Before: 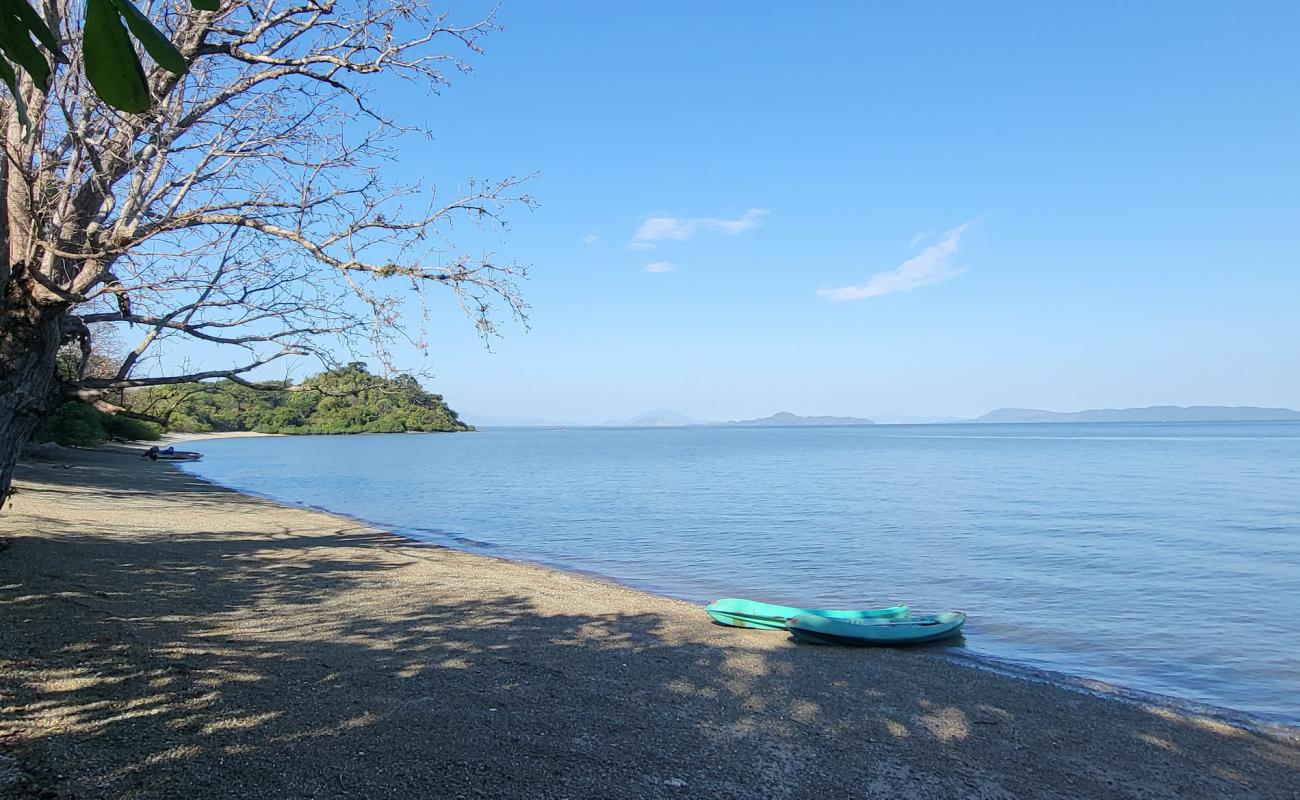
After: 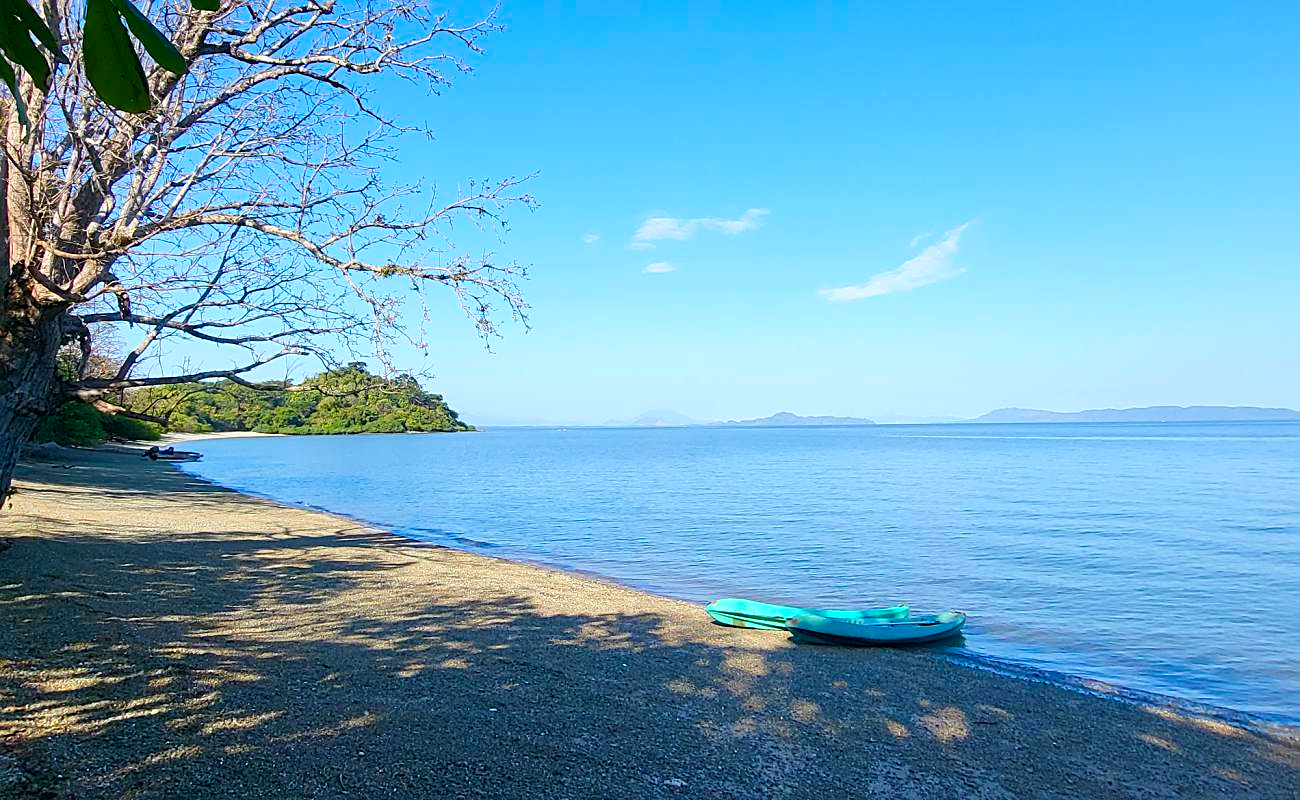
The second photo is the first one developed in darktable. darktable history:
exposure: exposure 0.252 EV, compensate exposure bias true, compensate highlight preservation false
color balance rgb: linear chroma grading › global chroma 8.447%, perceptual saturation grading › global saturation 35.137%, perceptual saturation grading › highlights -29.984%, perceptual saturation grading › shadows 35.305%, global vibrance 25.085%
sharpen: on, module defaults
